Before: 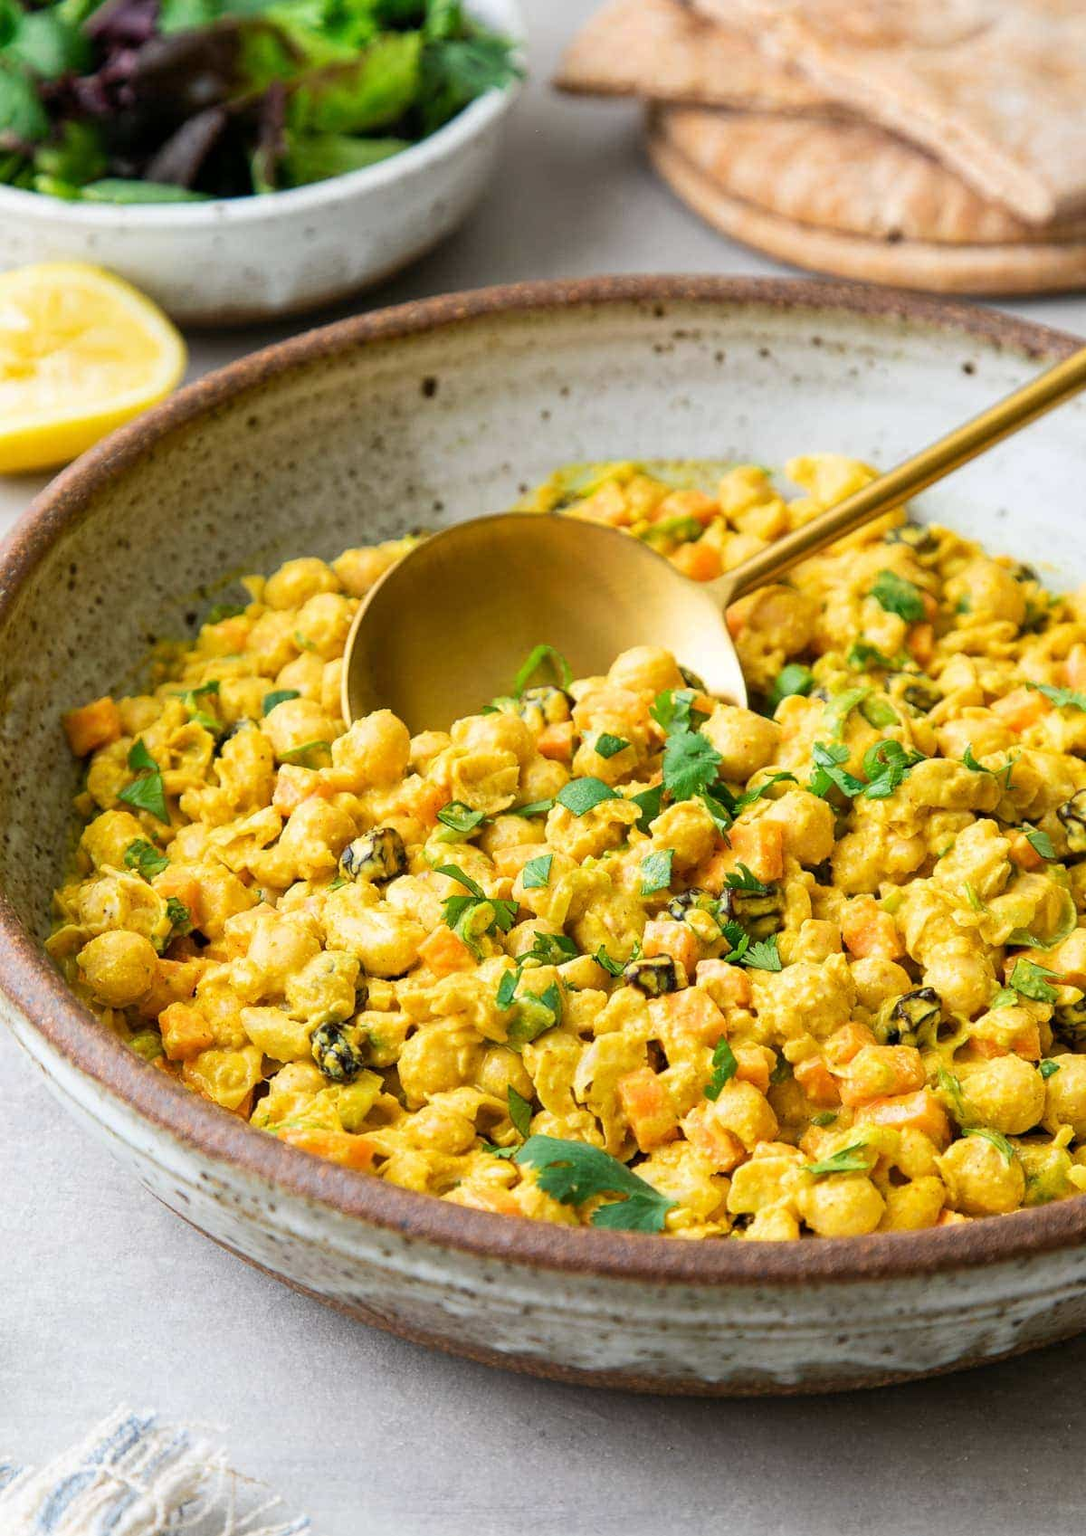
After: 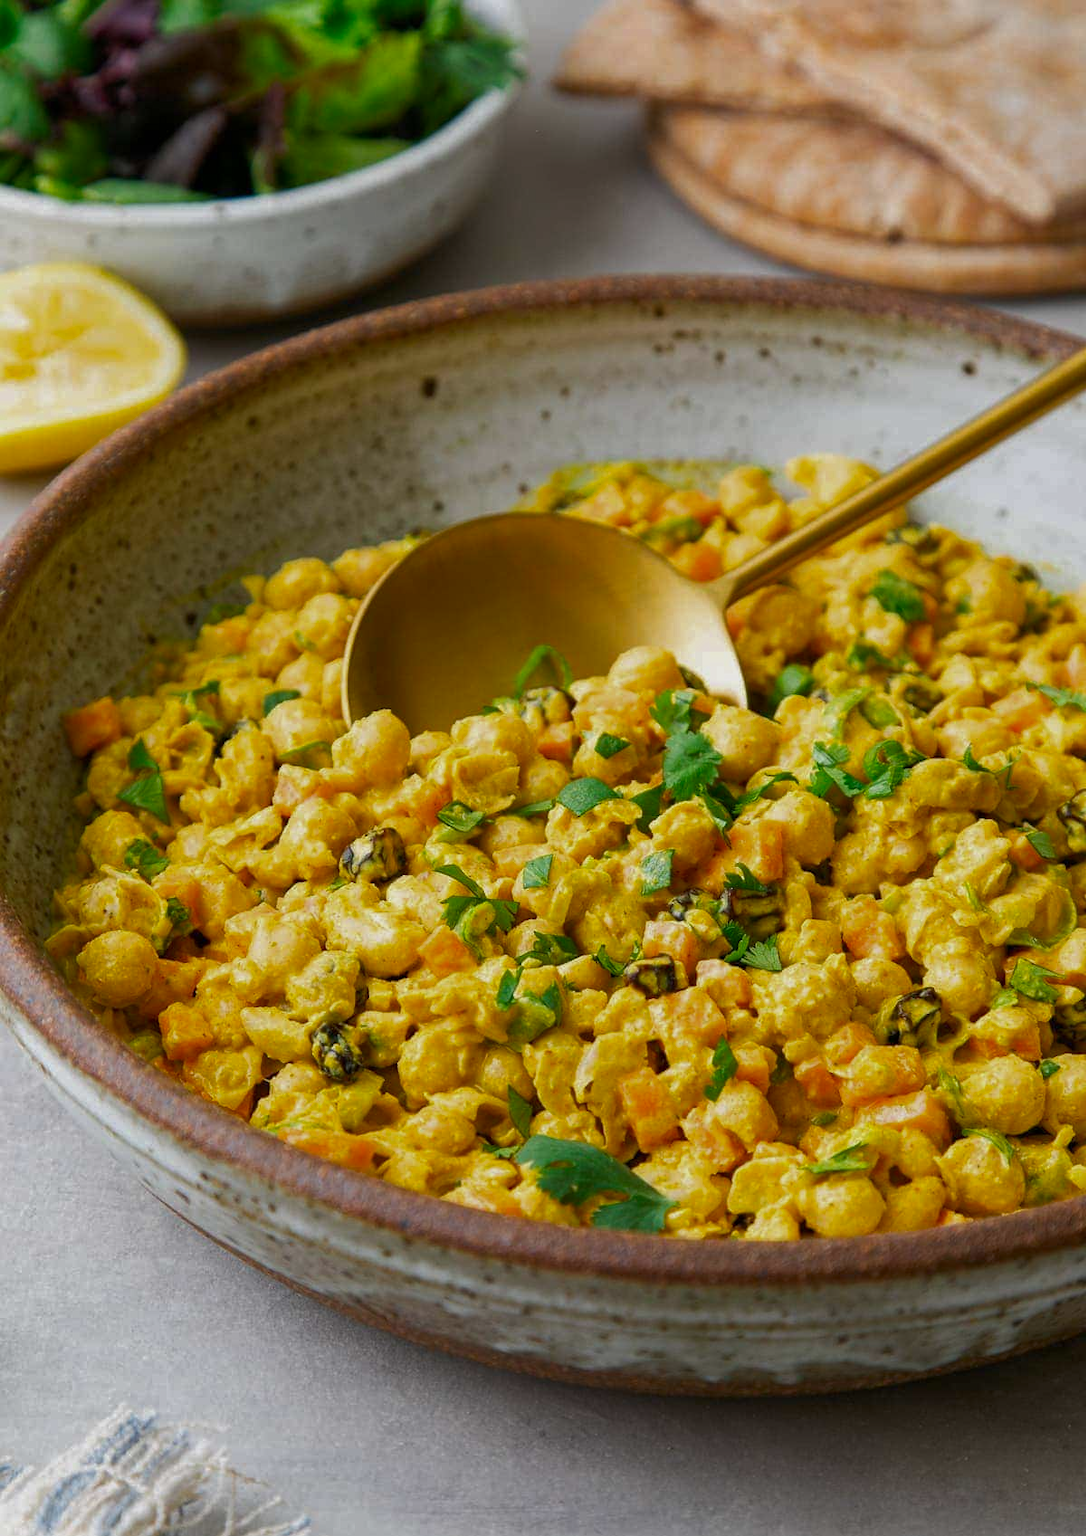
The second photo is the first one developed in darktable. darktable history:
tone curve: curves: ch0 [(0, 0) (0.91, 0.76) (0.997, 0.913)], color space Lab, independent channels, preserve colors none
